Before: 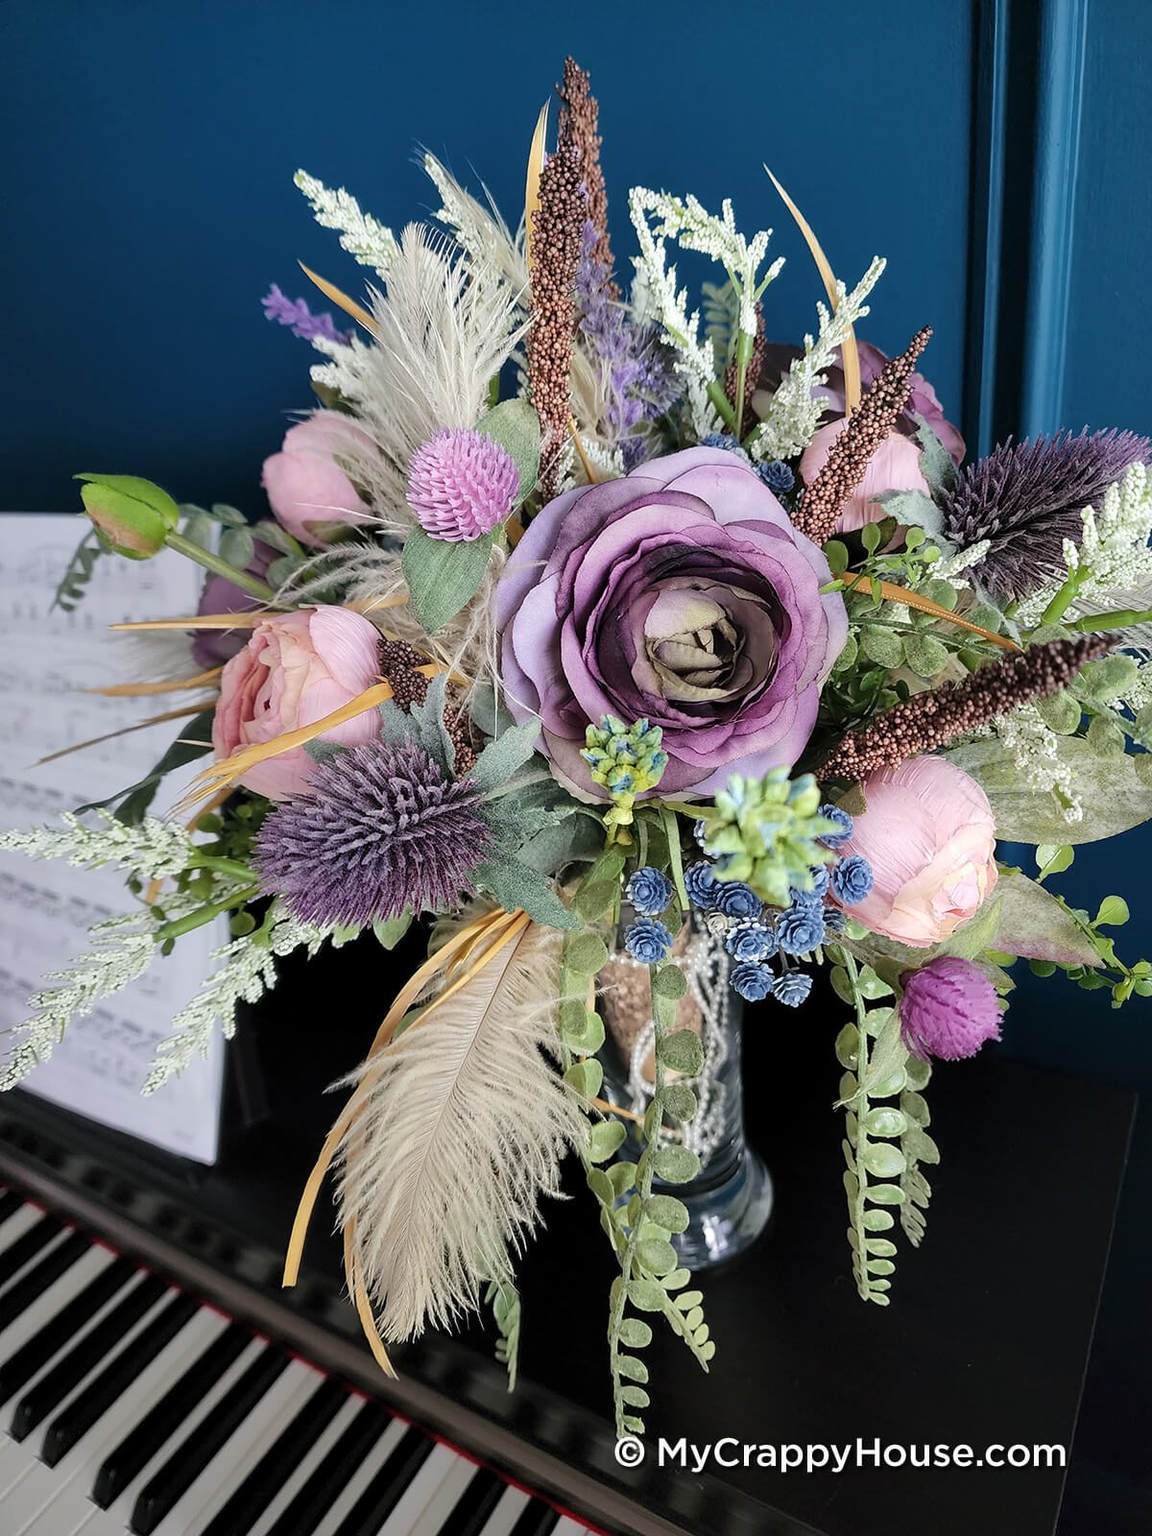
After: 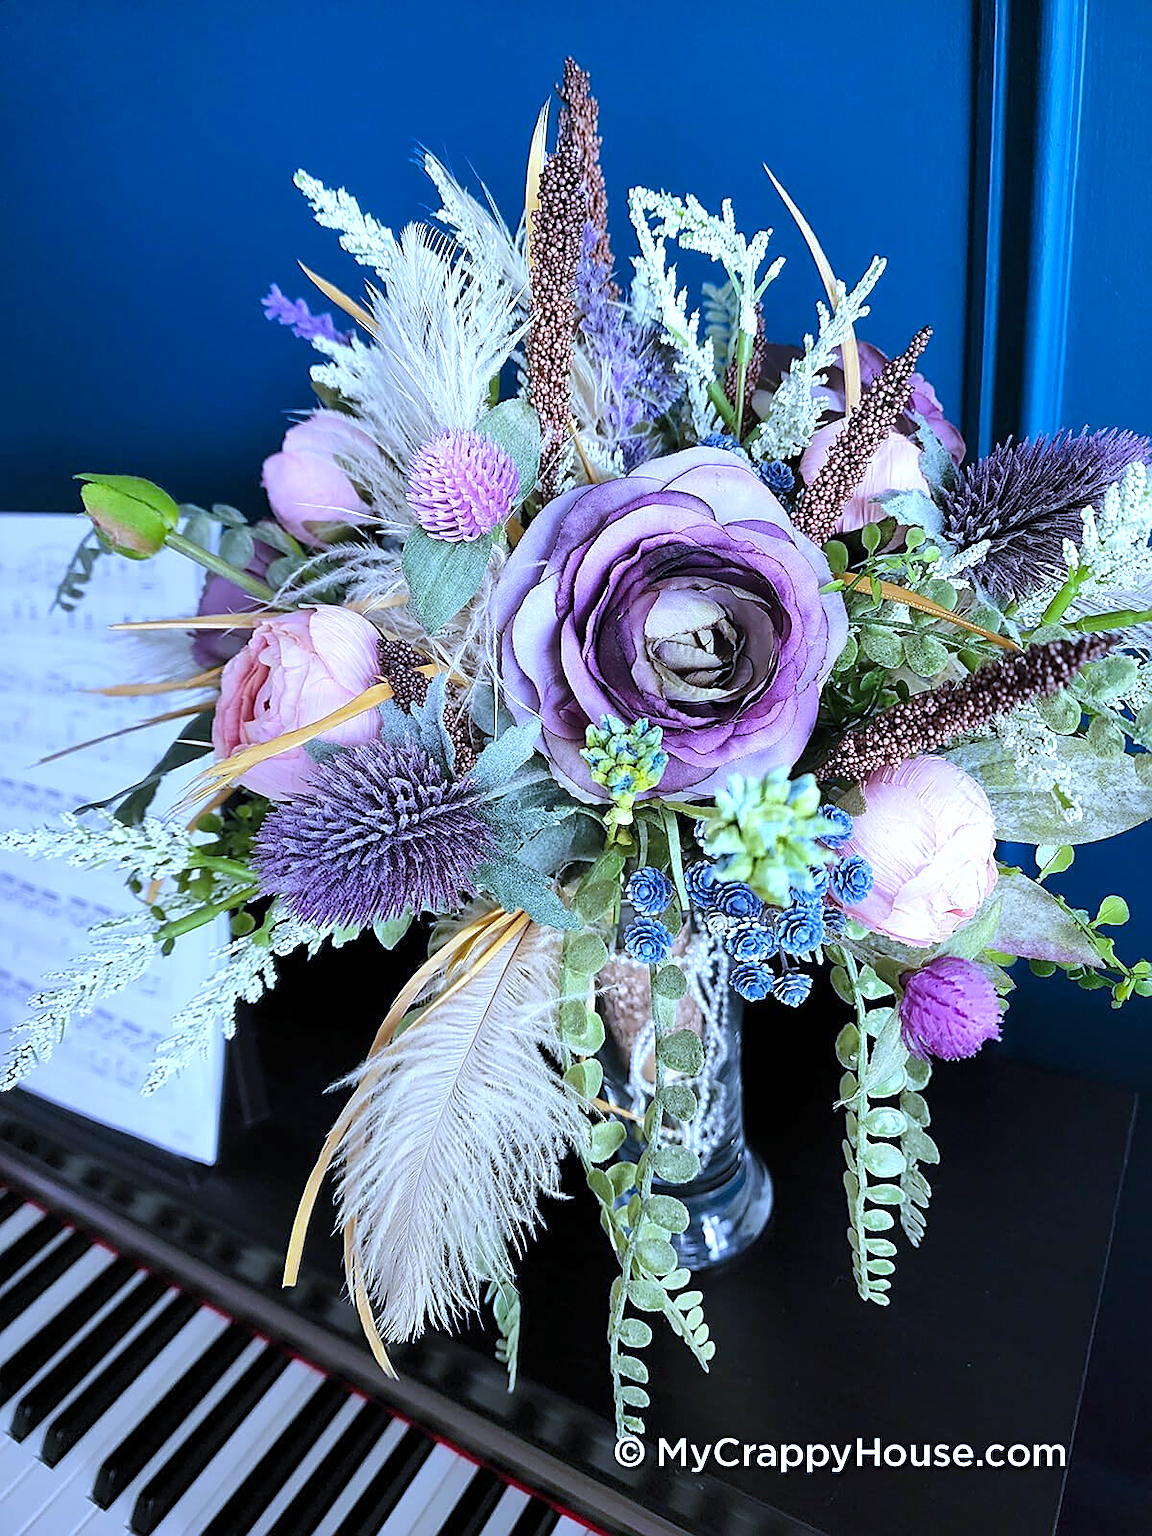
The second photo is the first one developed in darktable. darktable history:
exposure: black level correction 0, exposure 0.5 EV, compensate exposure bias true, compensate highlight preservation false
sharpen: on, module defaults
white balance: red 0.871, blue 1.249
color contrast: green-magenta contrast 1.2, blue-yellow contrast 1.2
